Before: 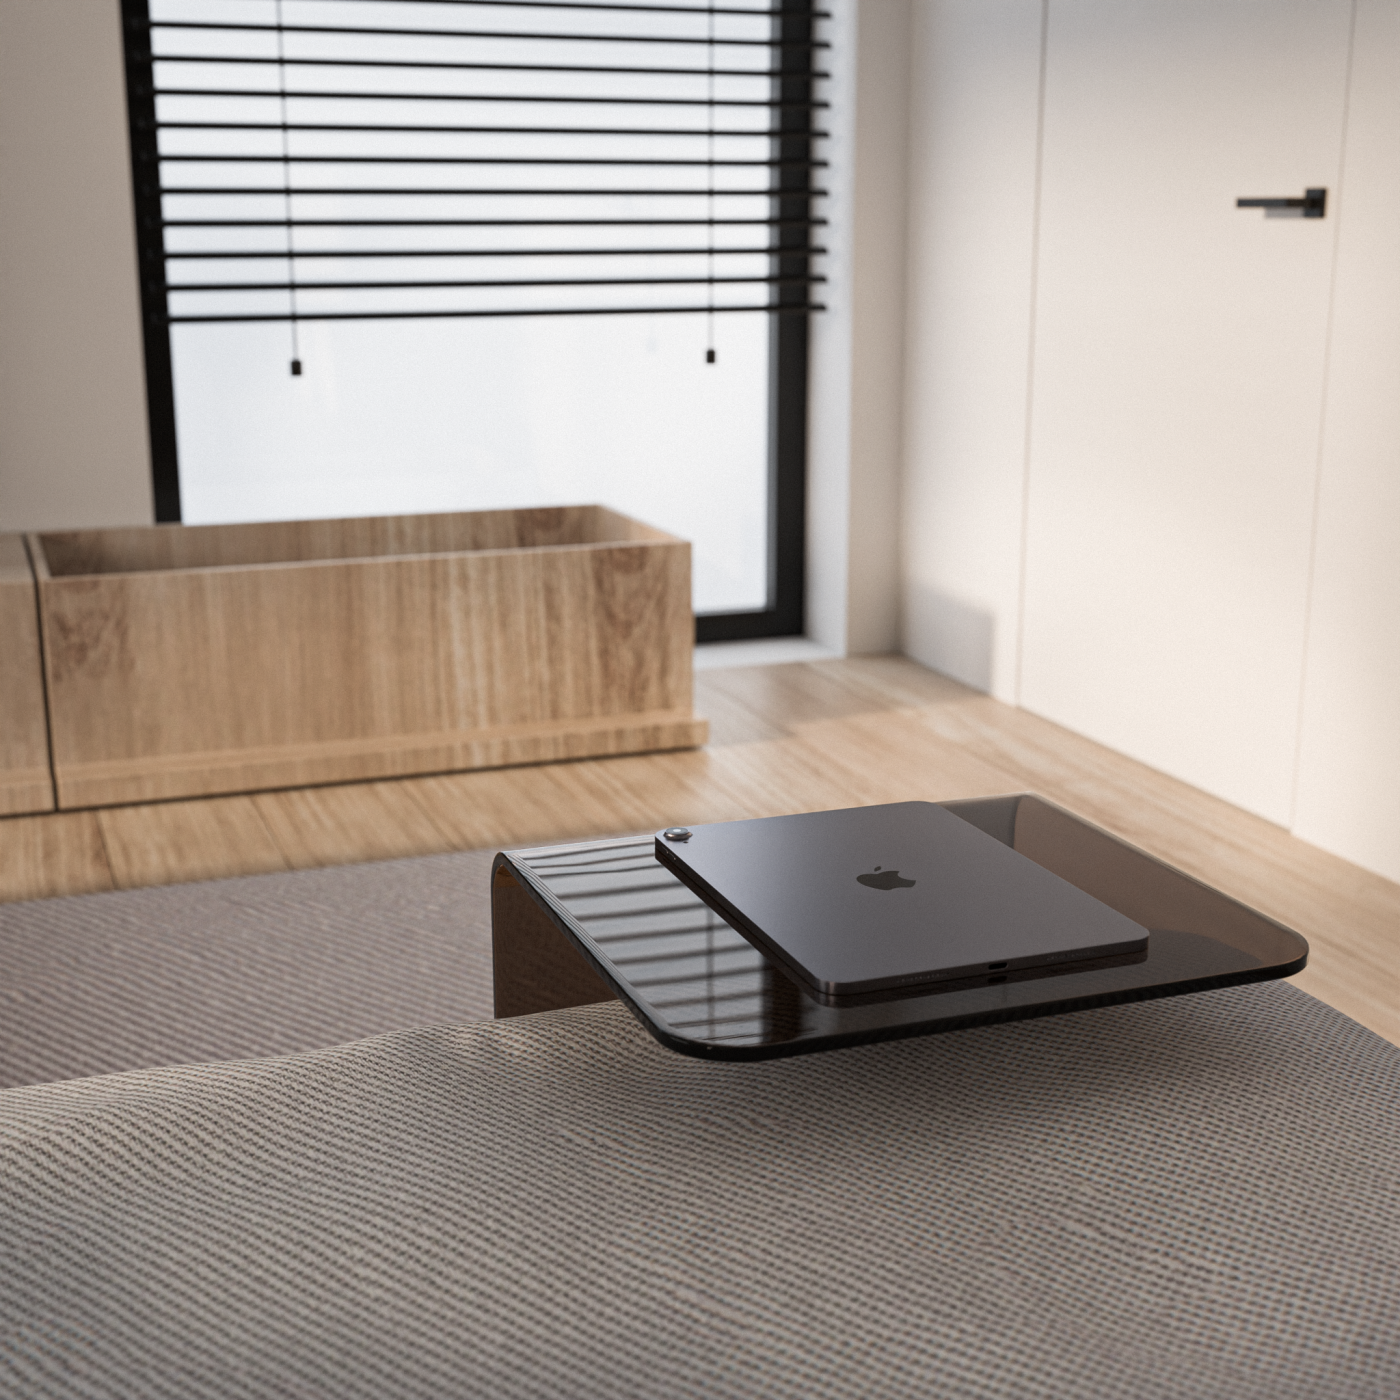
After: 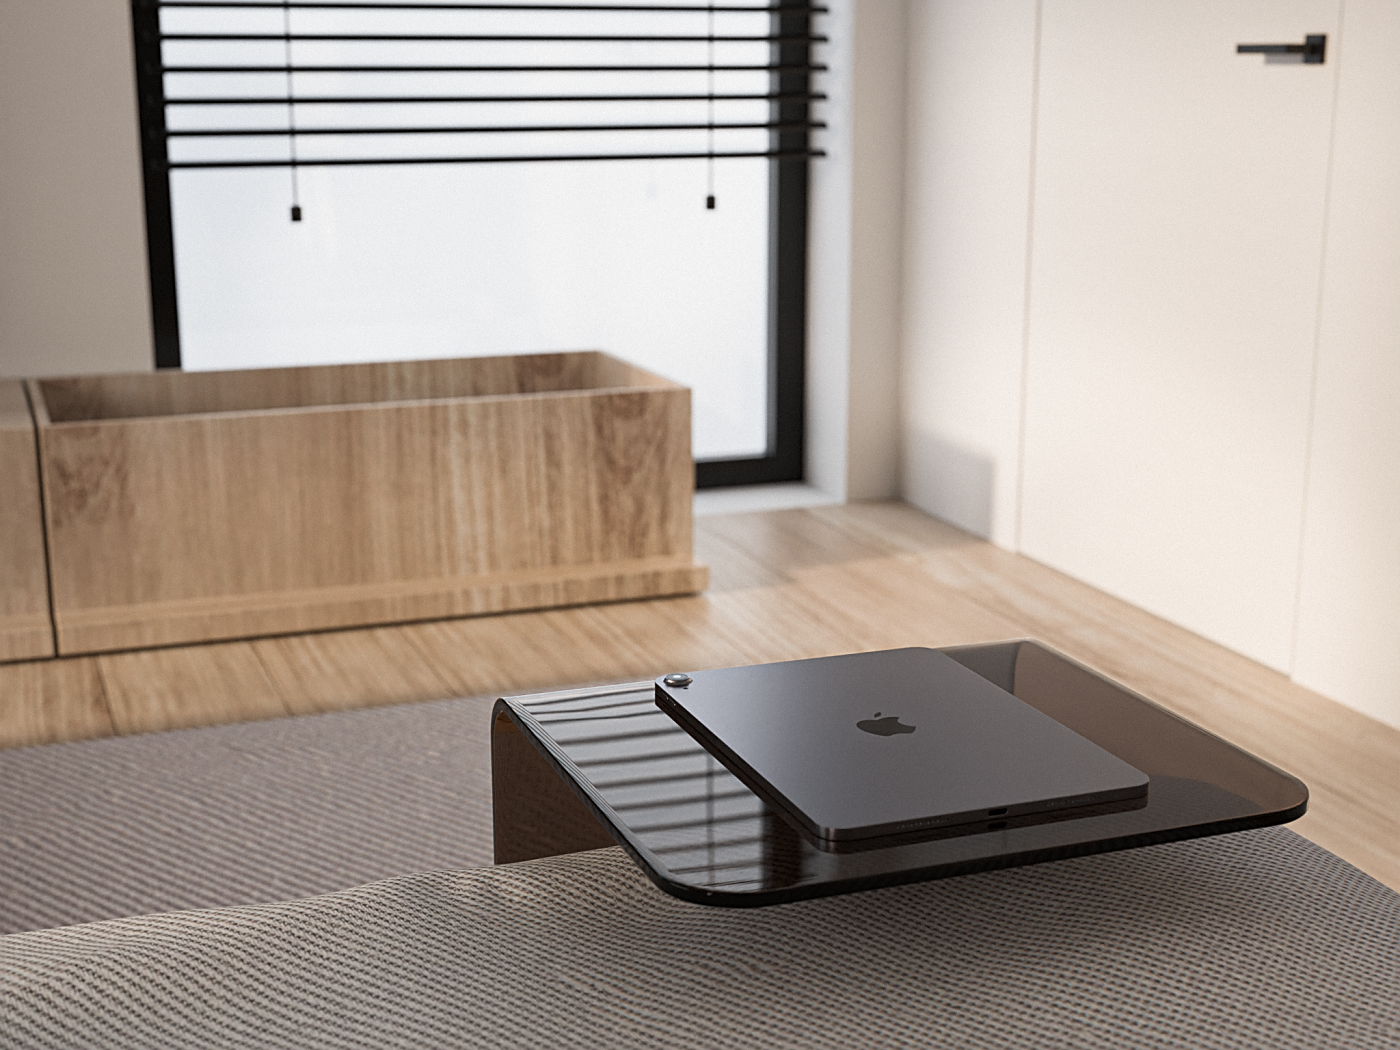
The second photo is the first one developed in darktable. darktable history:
sharpen: on, module defaults
crop: top 11.038%, bottom 13.962%
